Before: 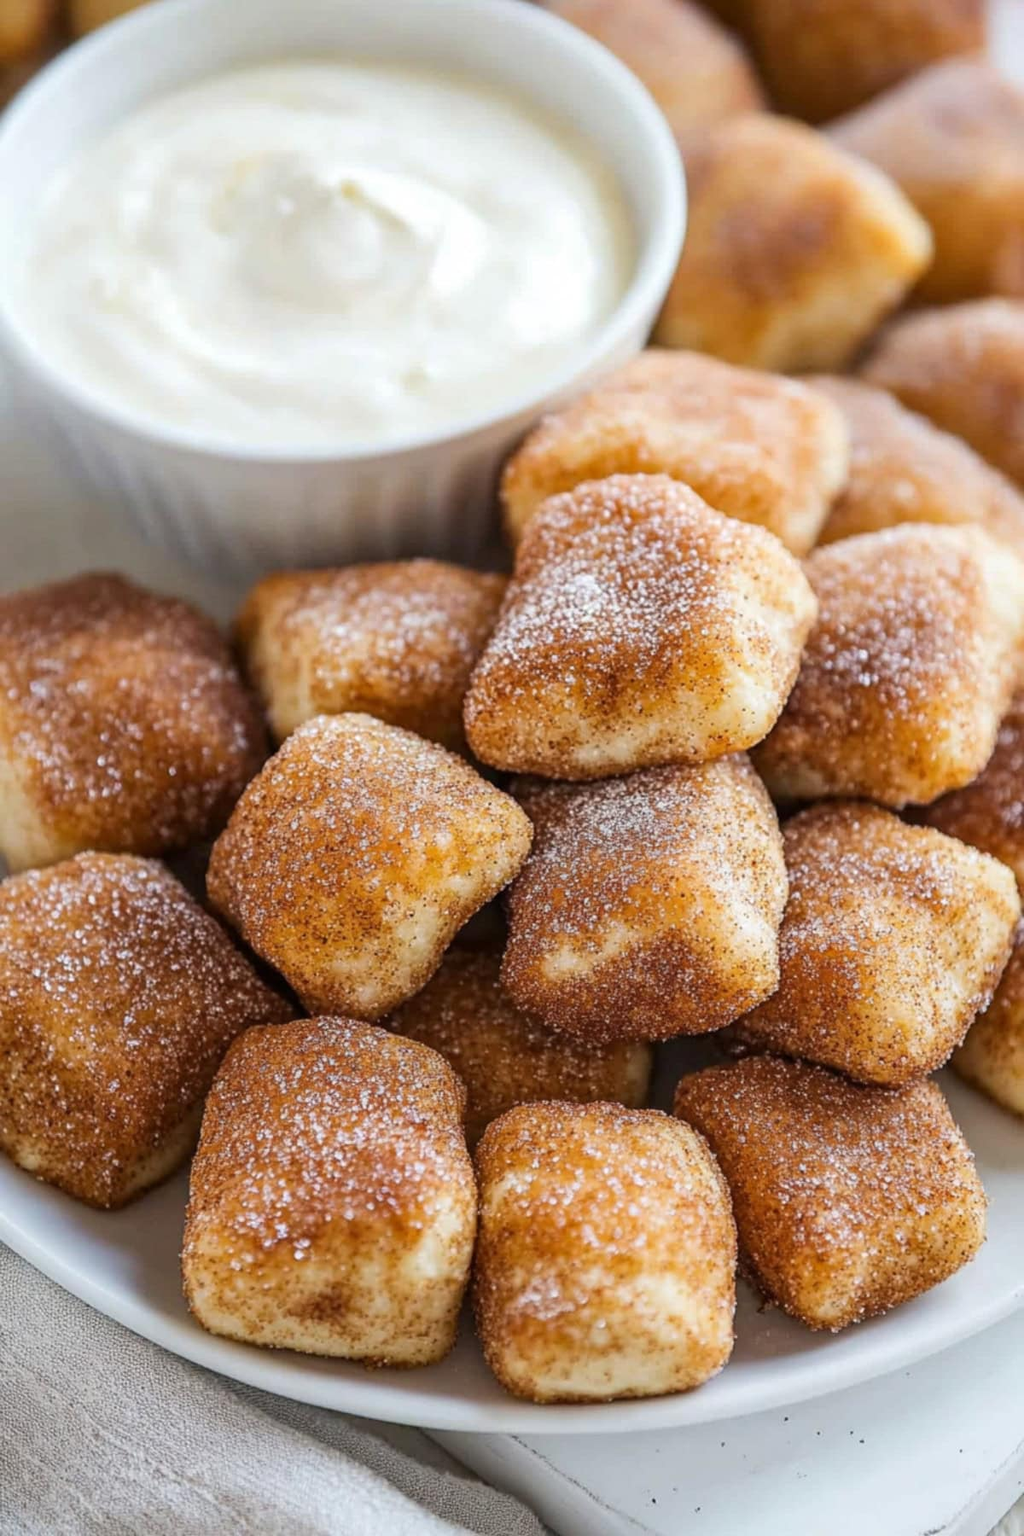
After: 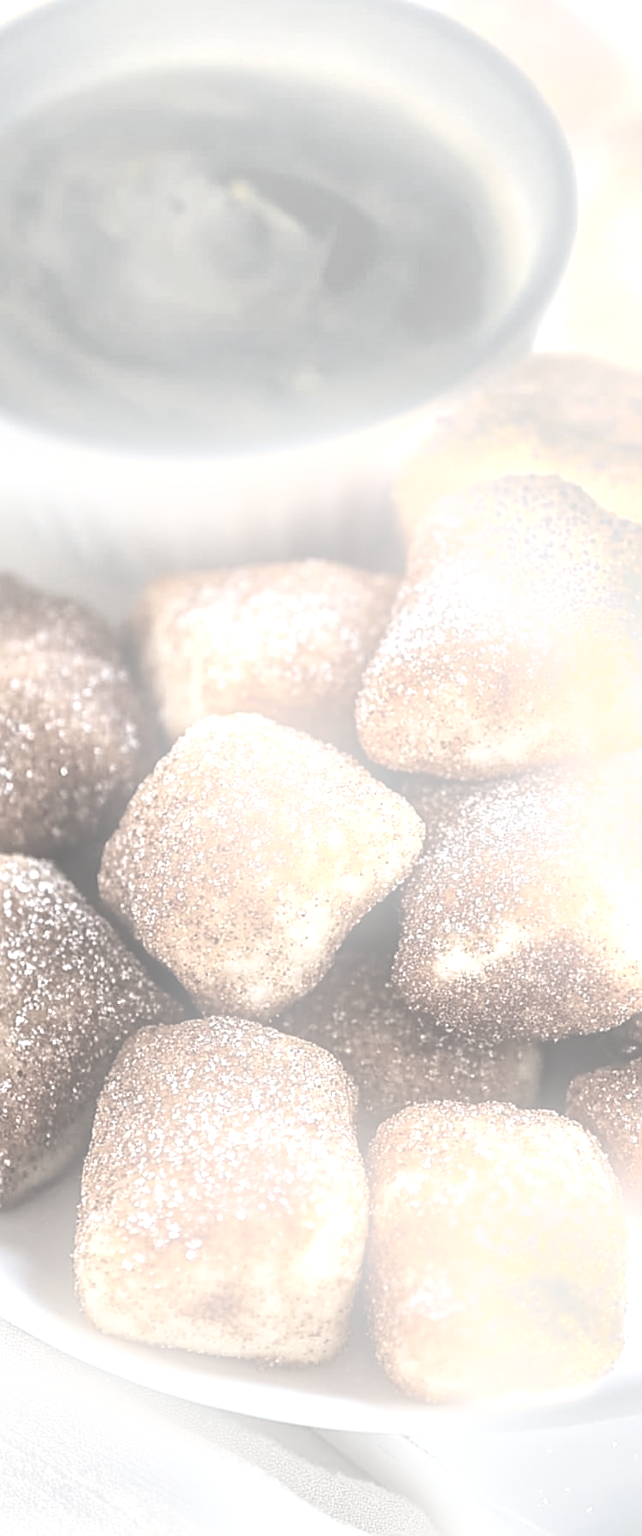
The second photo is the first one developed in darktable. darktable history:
base curve: curves: ch0 [(0, 0) (0.297, 0.298) (1, 1)], preserve colors none
bloom: on, module defaults
sharpen: on, module defaults
crop: left 10.644%, right 26.528%
exposure: black level correction -0.023, exposure 1.397 EV, compensate highlight preservation false
color correction: saturation 0.2
